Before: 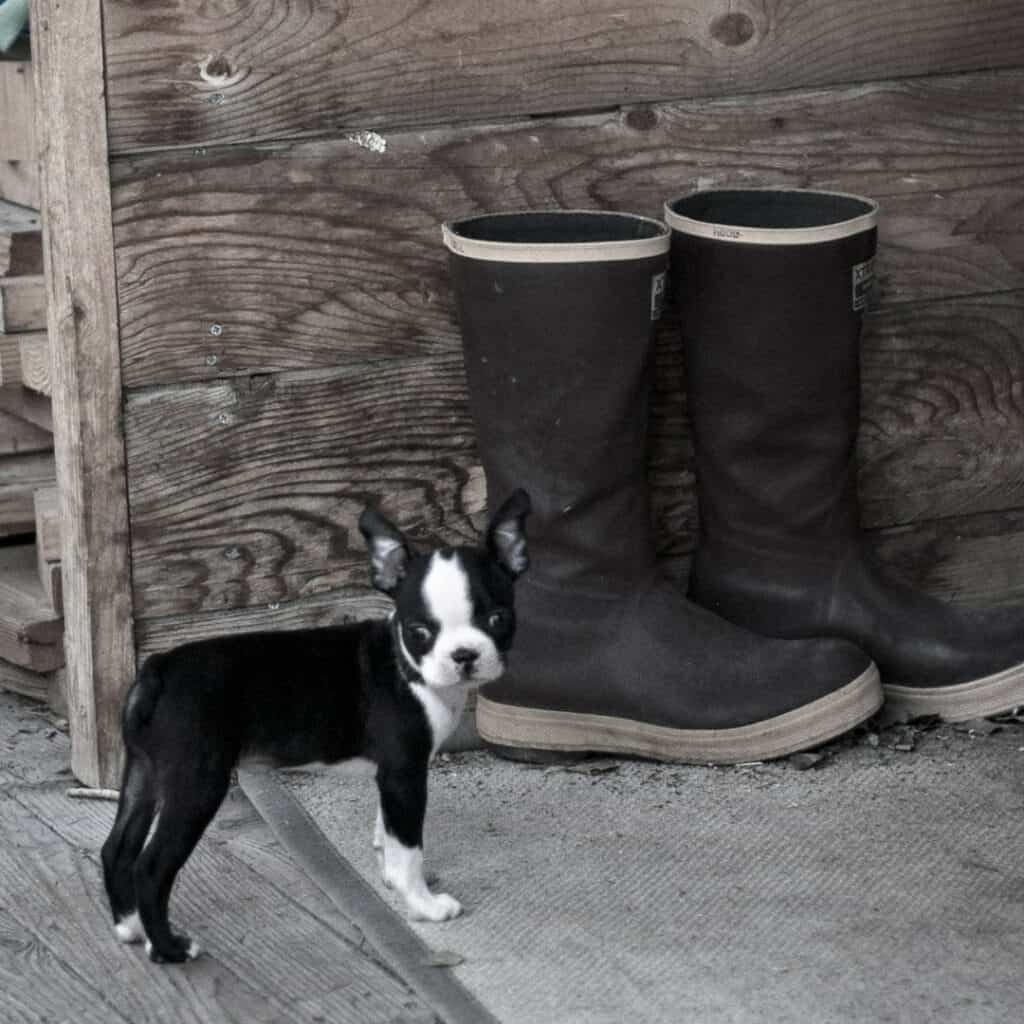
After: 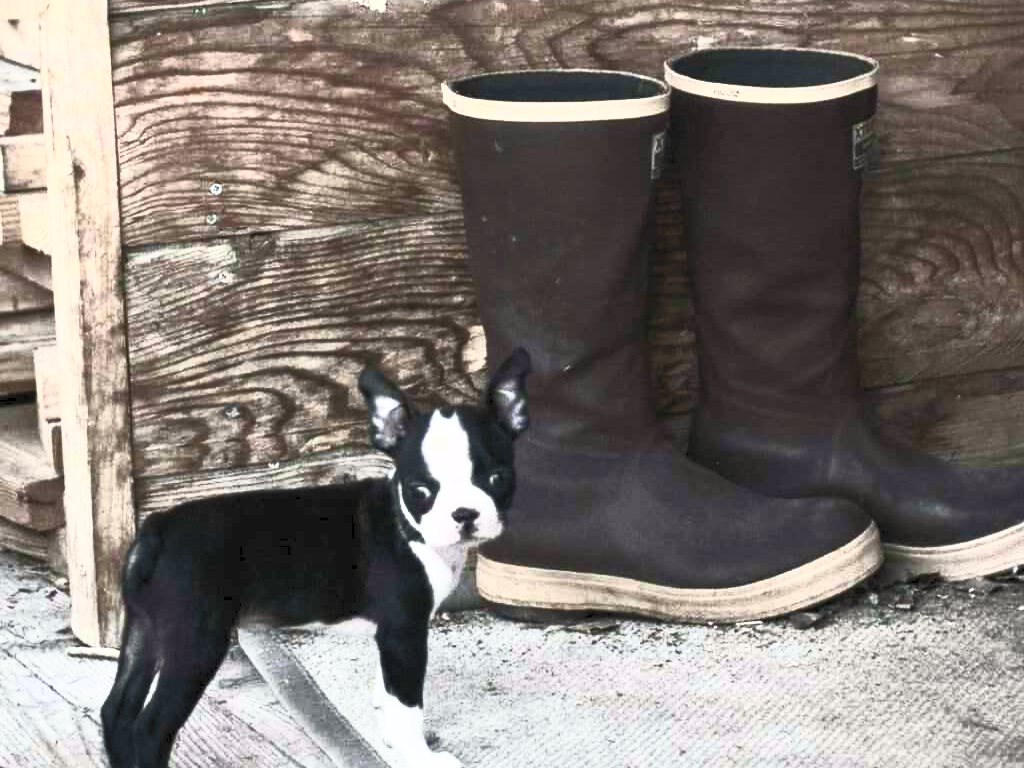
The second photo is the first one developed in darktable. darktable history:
tone equalizer: on, module defaults
contrast brightness saturation: contrast 1, brightness 1, saturation 1
color calibration: x 0.342, y 0.355, temperature 5146 K
crop: top 13.819%, bottom 11.169%
